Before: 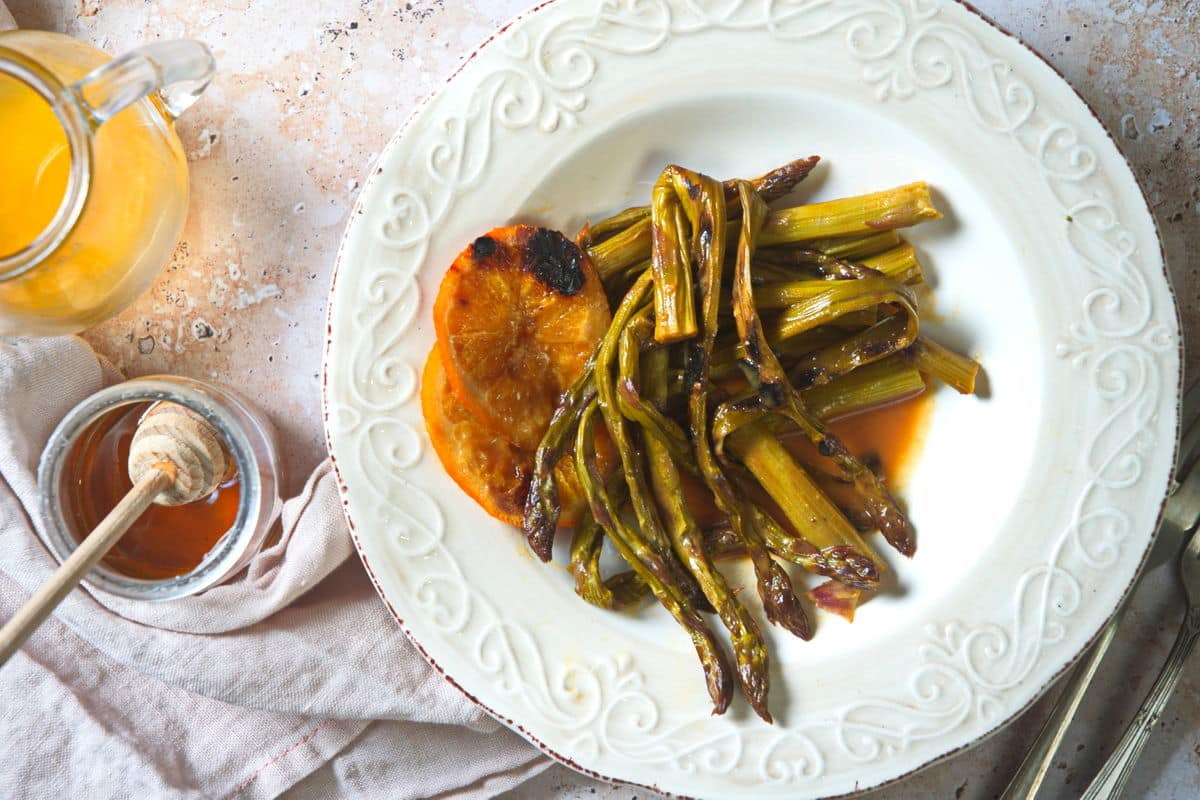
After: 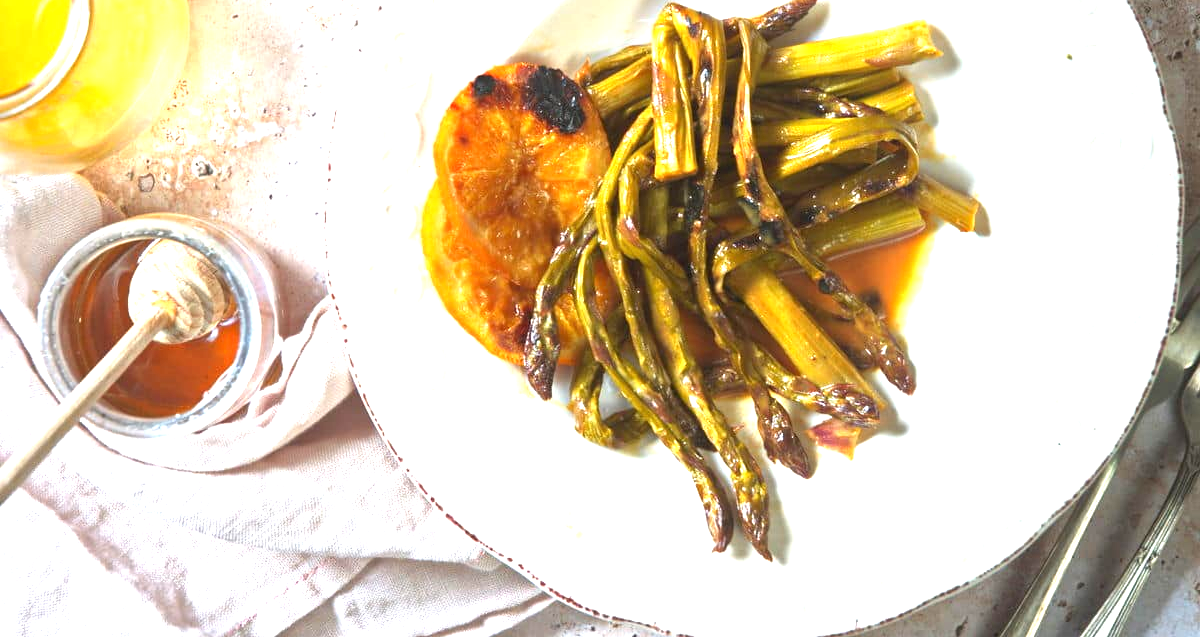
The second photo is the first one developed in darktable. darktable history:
crop and rotate: top 20.345%
exposure: black level correction 0, exposure 1.099 EV, compensate exposure bias true, compensate highlight preservation false
